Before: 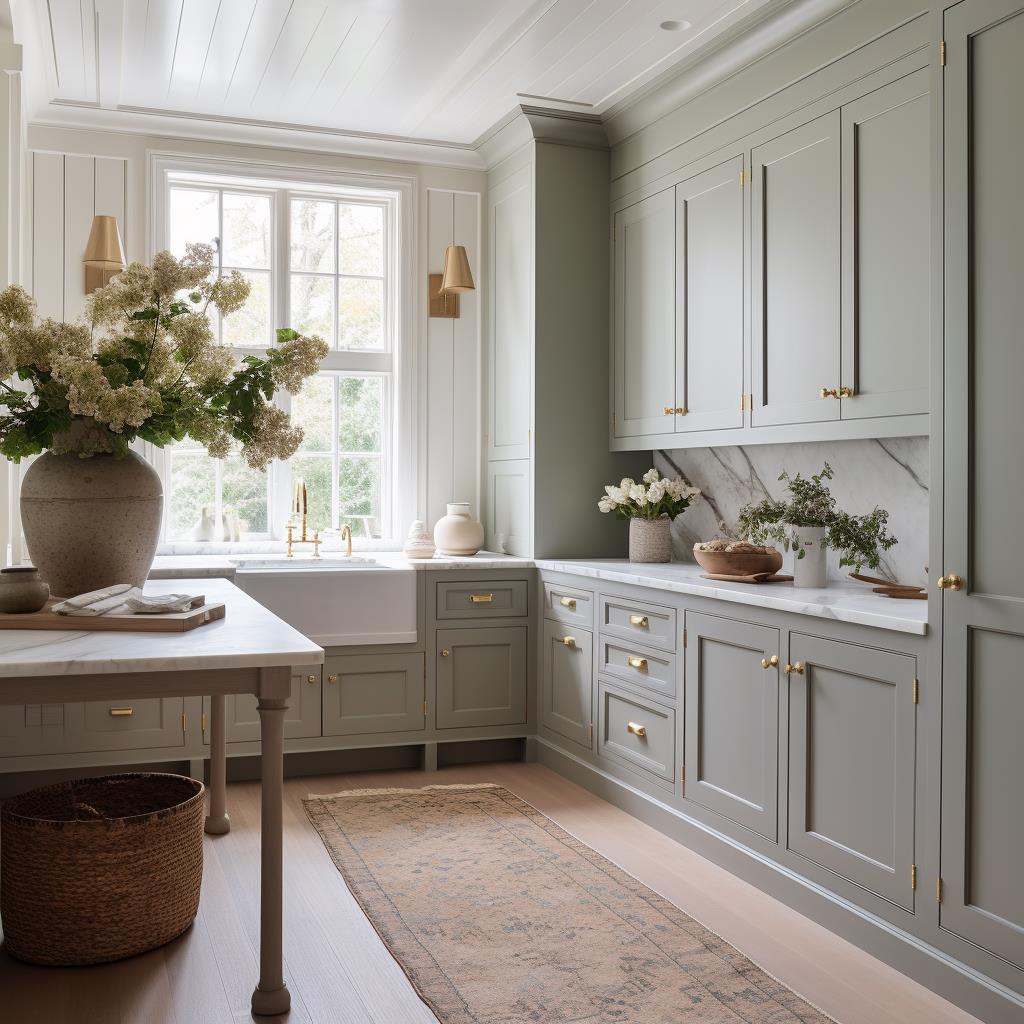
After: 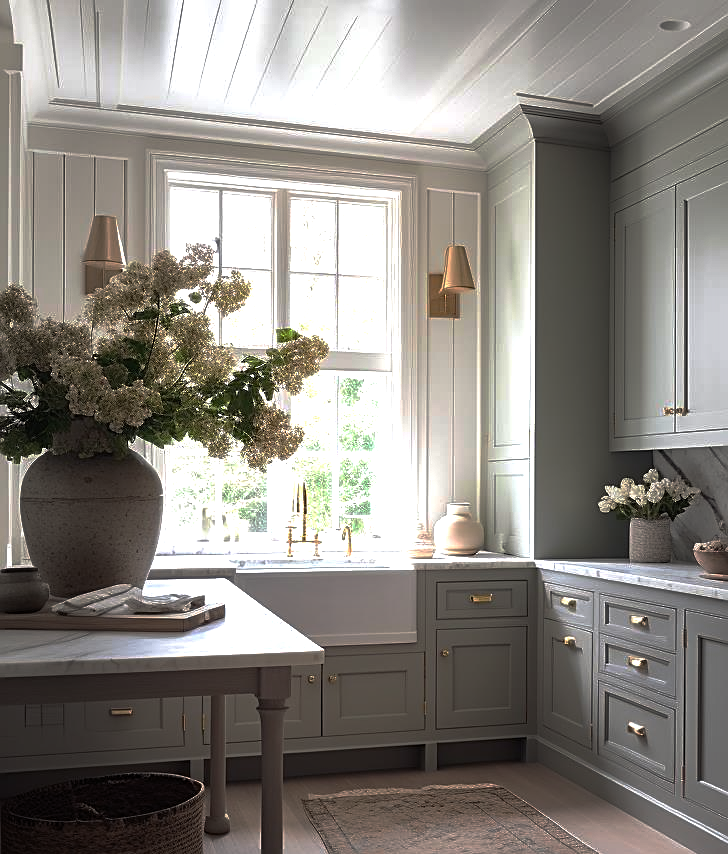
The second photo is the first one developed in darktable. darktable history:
sharpen: on, module defaults
exposure: black level correction 0, exposure 0.683 EV, compensate exposure bias true, compensate highlight preservation false
crop: right 28.837%, bottom 16.54%
base curve: curves: ch0 [(0, 0) (0.841, 0.609) (1, 1)], preserve colors none
contrast equalizer: octaves 7, y [[0.536, 0.565, 0.581, 0.516, 0.52, 0.491], [0.5 ×6], [0.5 ×6], [0 ×6], [0 ×6]], mix -0.214
color balance rgb: shadows lift › luminance -21.498%, shadows lift › chroma 6.695%, shadows lift › hue 271.01°, perceptual saturation grading › global saturation 25.621%
vignetting: fall-off start 16.14%, fall-off radius 99.62%, width/height ratio 0.711
